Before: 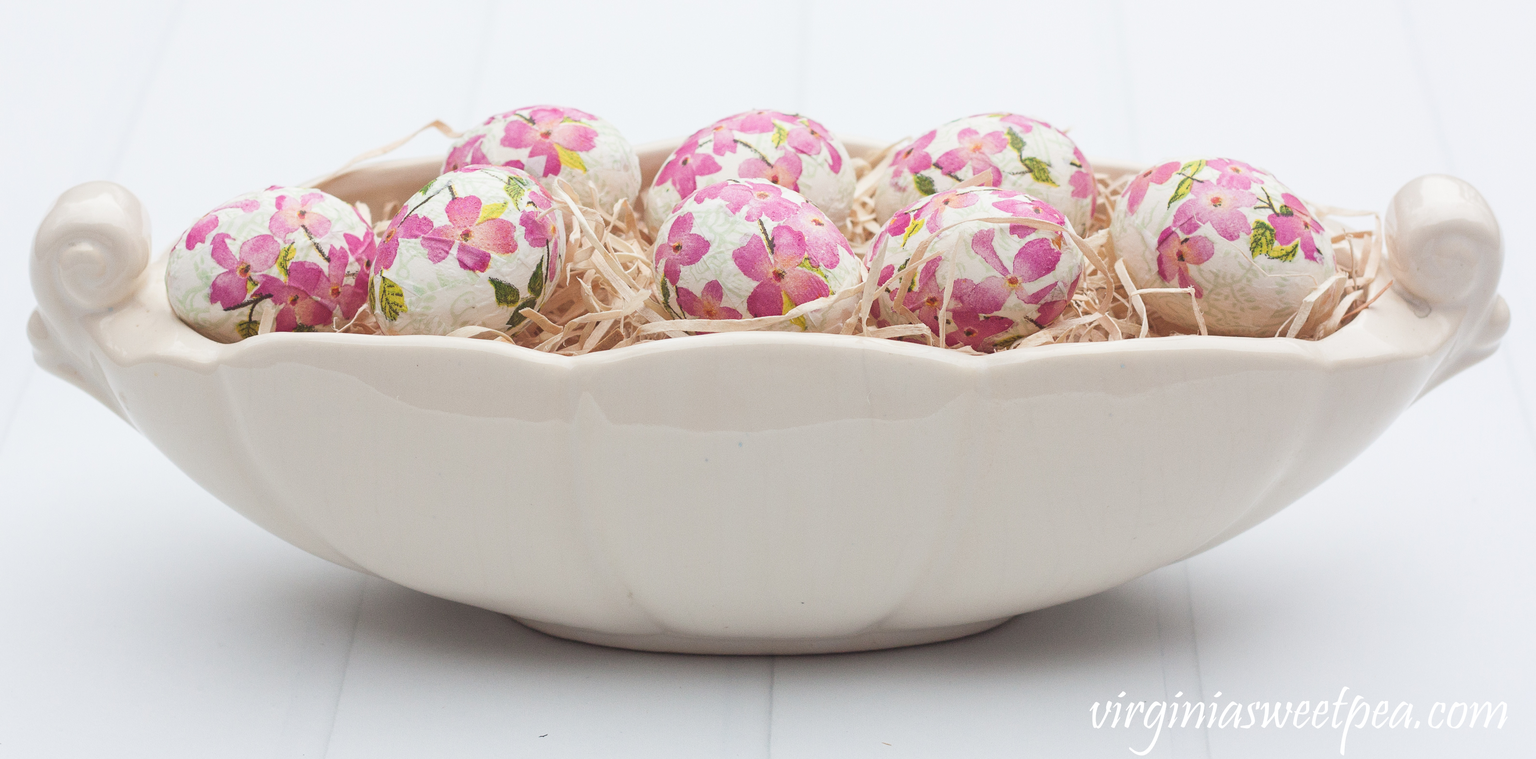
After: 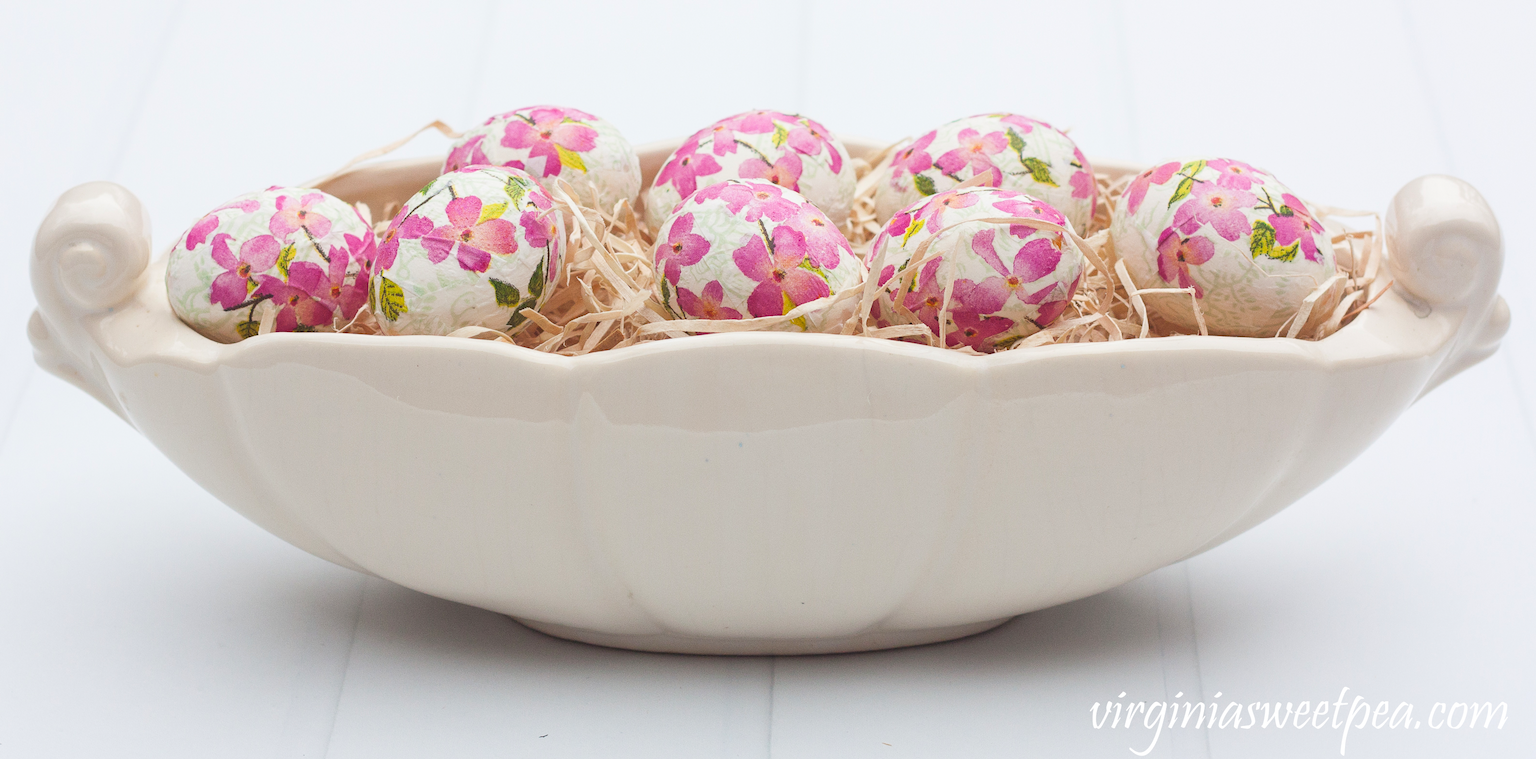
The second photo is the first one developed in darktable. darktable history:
color balance rgb: perceptual saturation grading › global saturation 15.093%, global vibrance 9.767%
